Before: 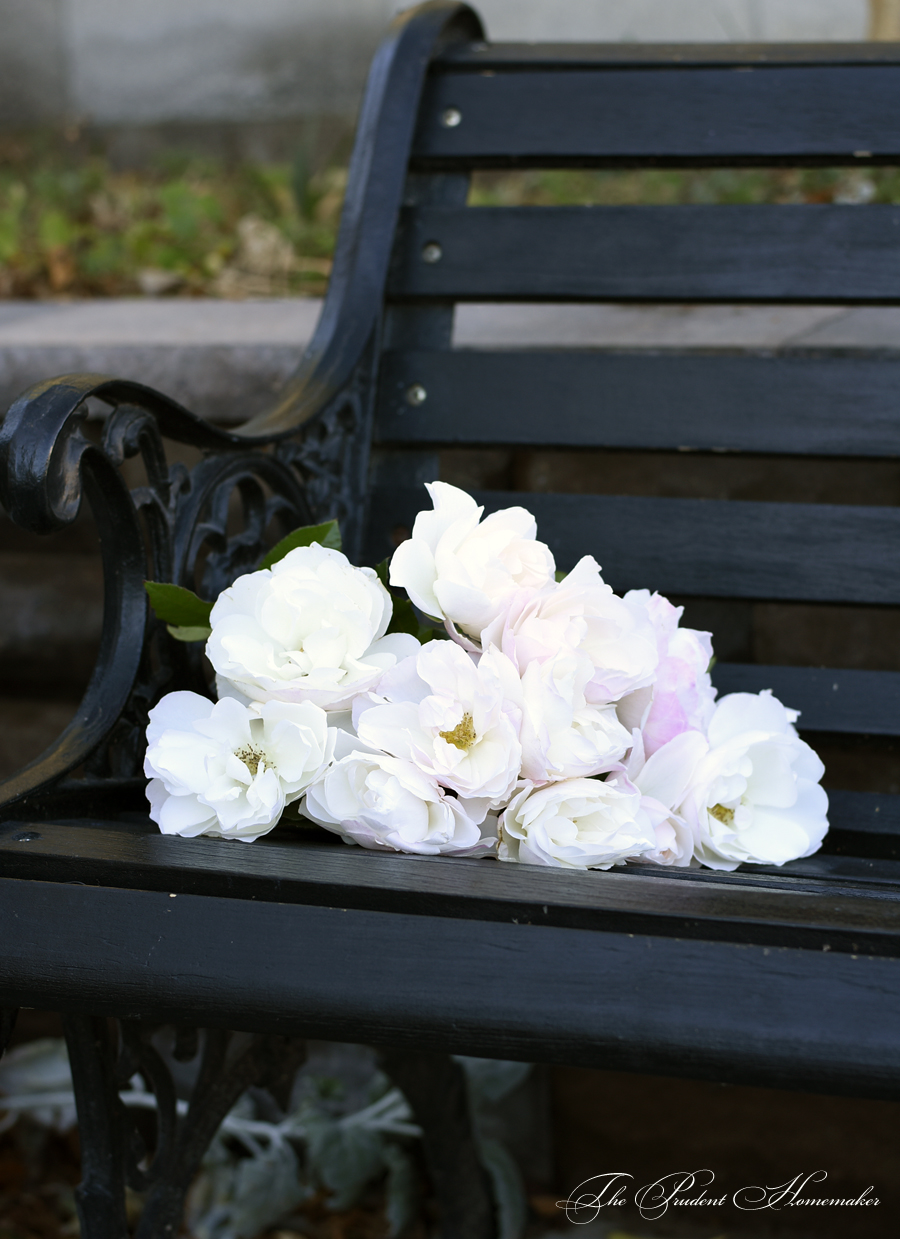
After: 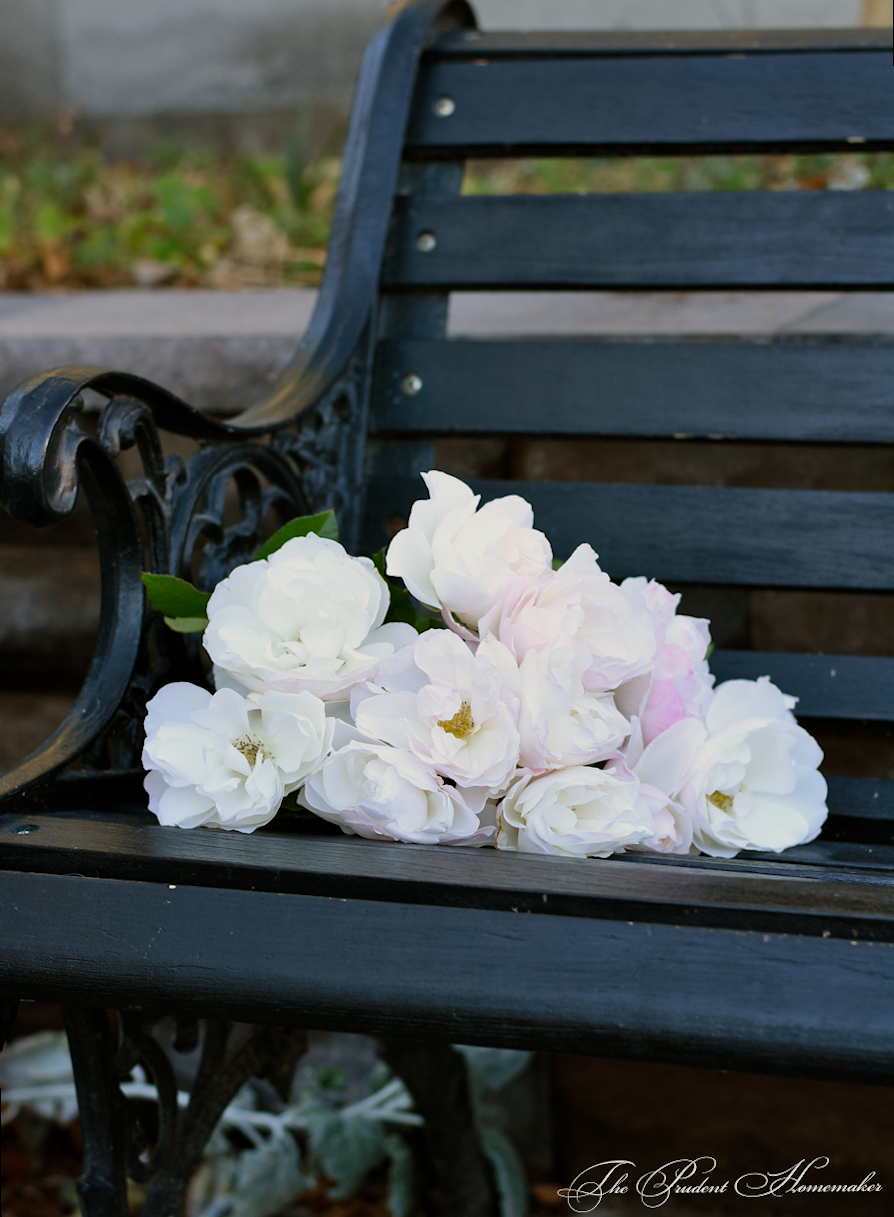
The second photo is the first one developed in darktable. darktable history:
shadows and highlights: shadows 32, highlights -32, soften with gaussian
rotate and perspective: rotation -0.45°, automatic cropping original format, crop left 0.008, crop right 0.992, crop top 0.012, crop bottom 0.988
tone equalizer: -8 EV 0.25 EV, -7 EV 0.417 EV, -6 EV 0.417 EV, -5 EV 0.25 EV, -3 EV -0.25 EV, -2 EV -0.417 EV, -1 EV -0.417 EV, +0 EV -0.25 EV, edges refinement/feathering 500, mask exposure compensation -1.57 EV, preserve details guided filter
